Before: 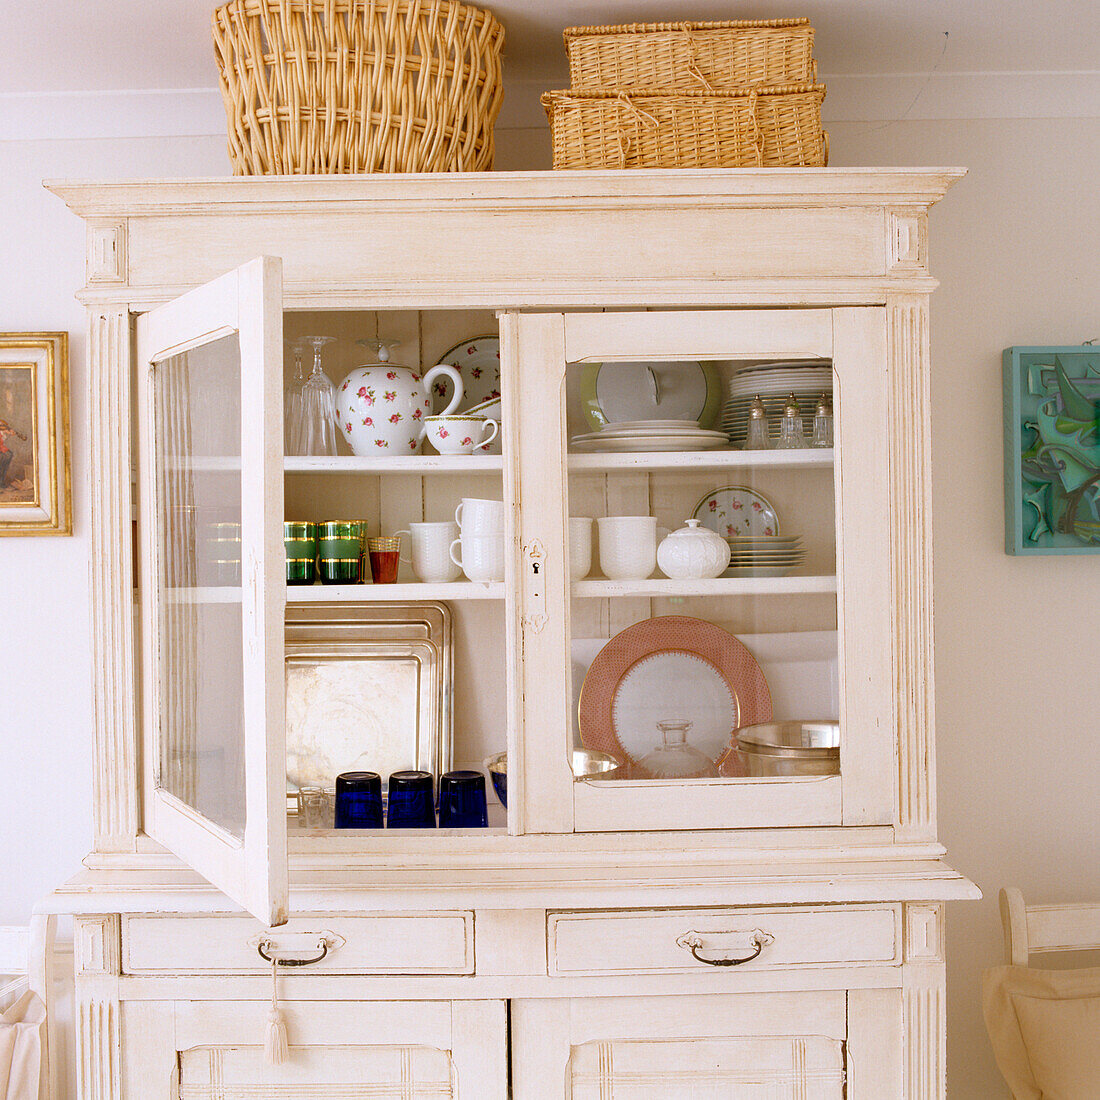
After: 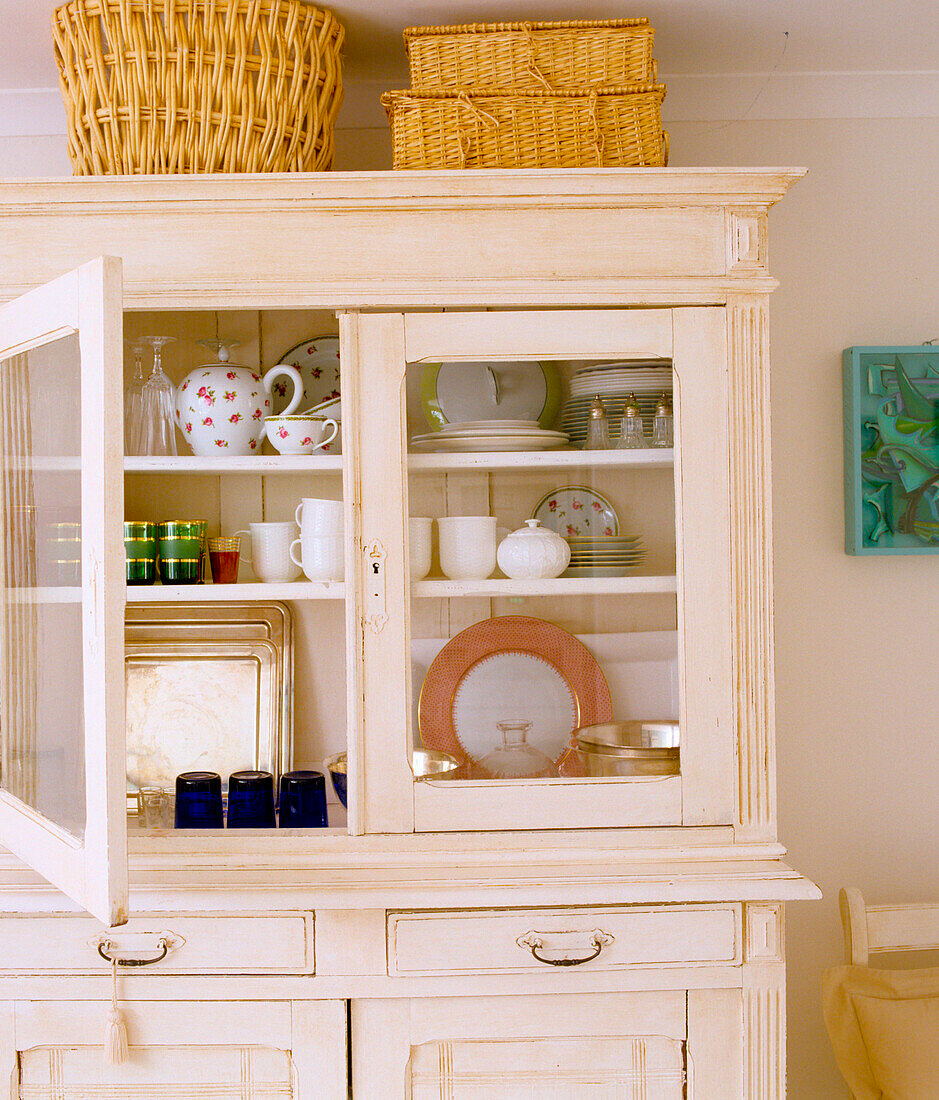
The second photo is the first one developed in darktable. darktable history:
crop and rotate: left 14.551%
color balance rgb: perceptual saturation grading › global saturation 29.987%, perceptual brilliance grading › global brilliance 2.617%, perceptual brilliance grading › highlights -3.297%, perceptual brilliance grading › shadows 3.68%, global vibrance 21.307%
